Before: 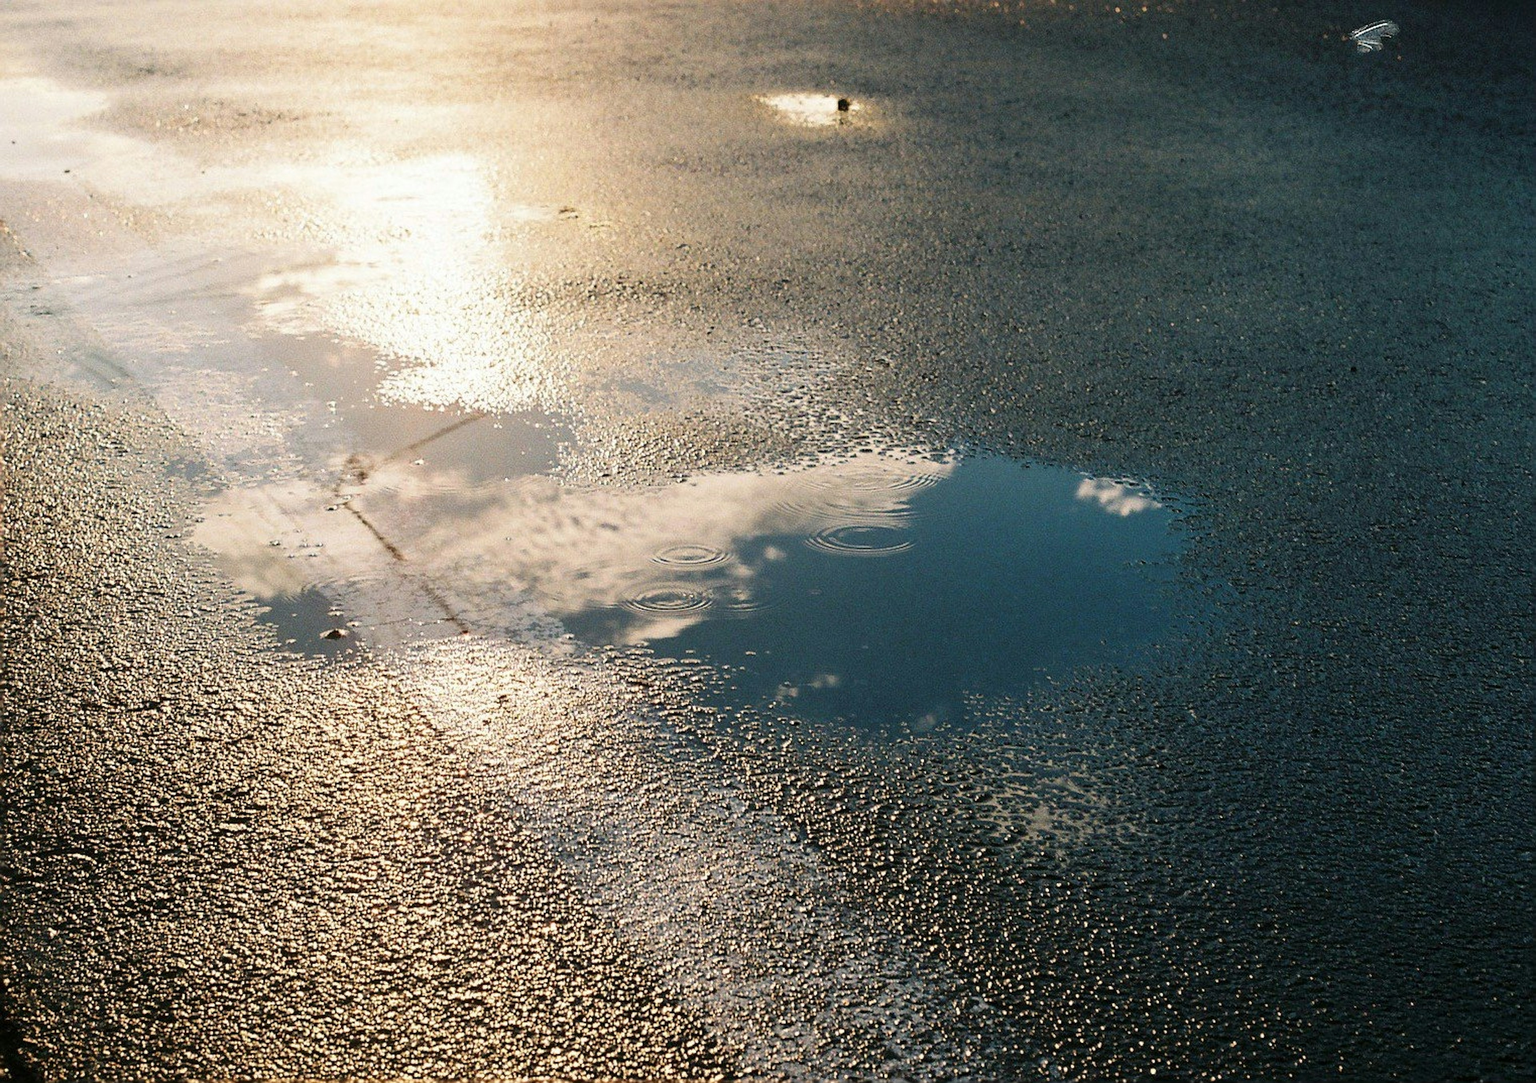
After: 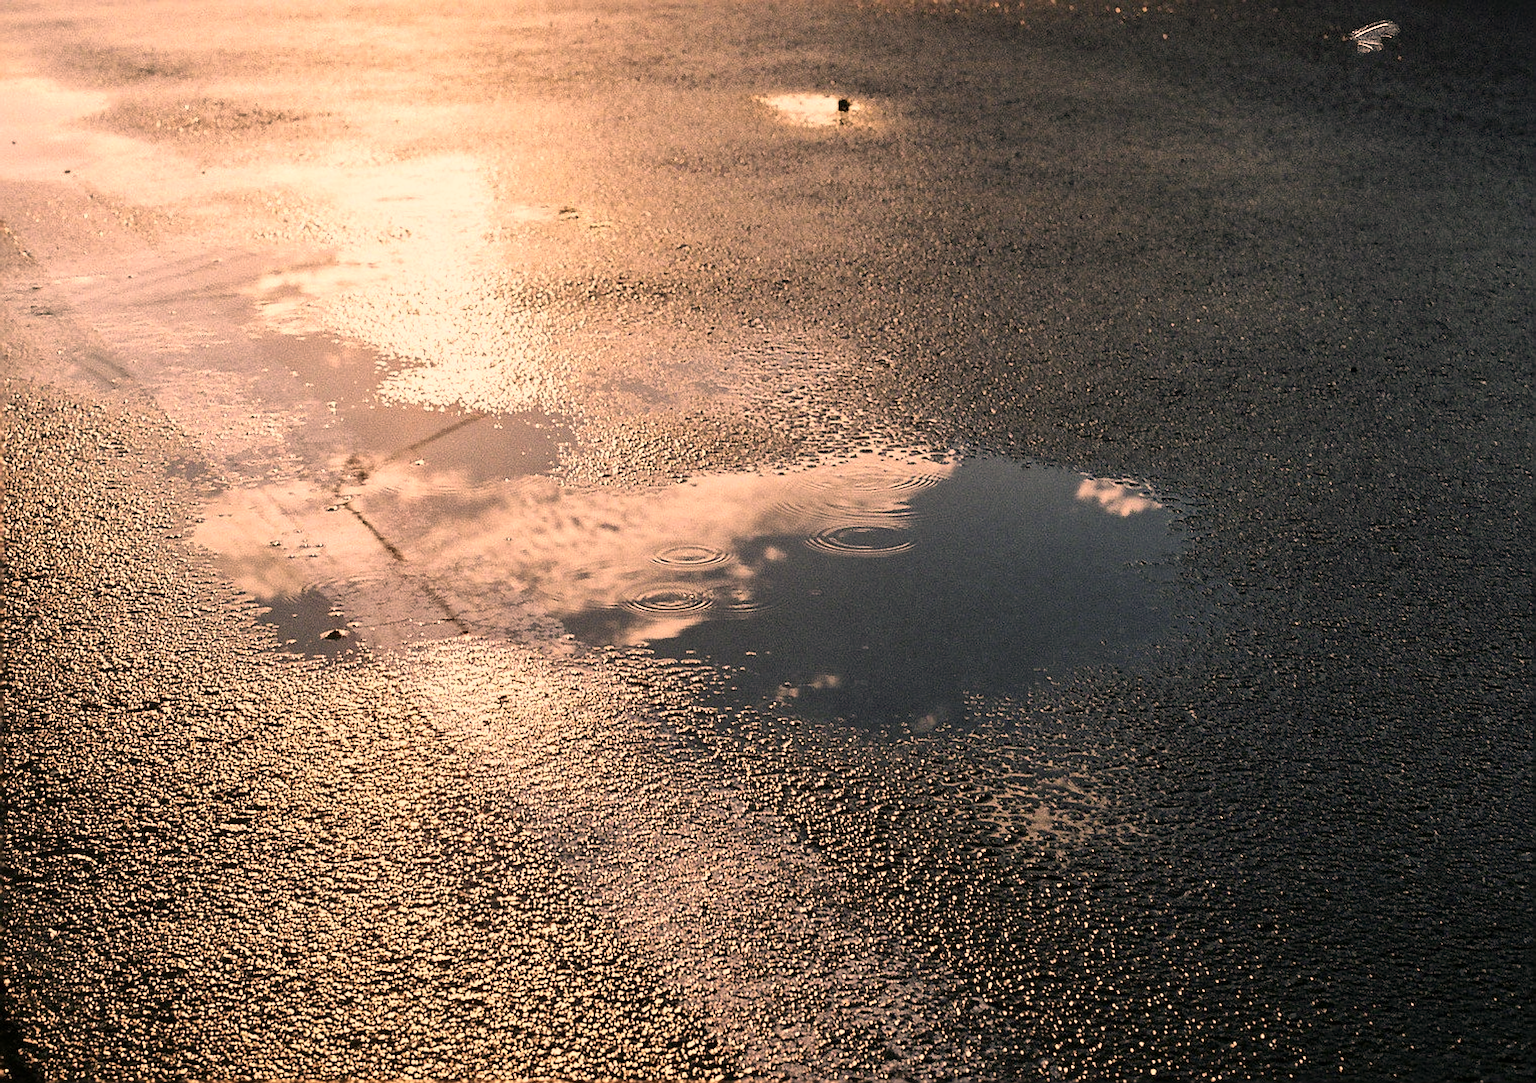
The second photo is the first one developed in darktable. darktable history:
color correction: highlights a* 21.88, highlights b* 22.25
shadows and highlights: shadows 10, white point adjustment 1, highlights -40
sharpen: on, module defaults
contrast brightness saturation: contrast 0.1, saturation -0.3
local contrast: mode bilateral grid, contrast 20, coarseness 50, detail 120%, midtone range 0.2
